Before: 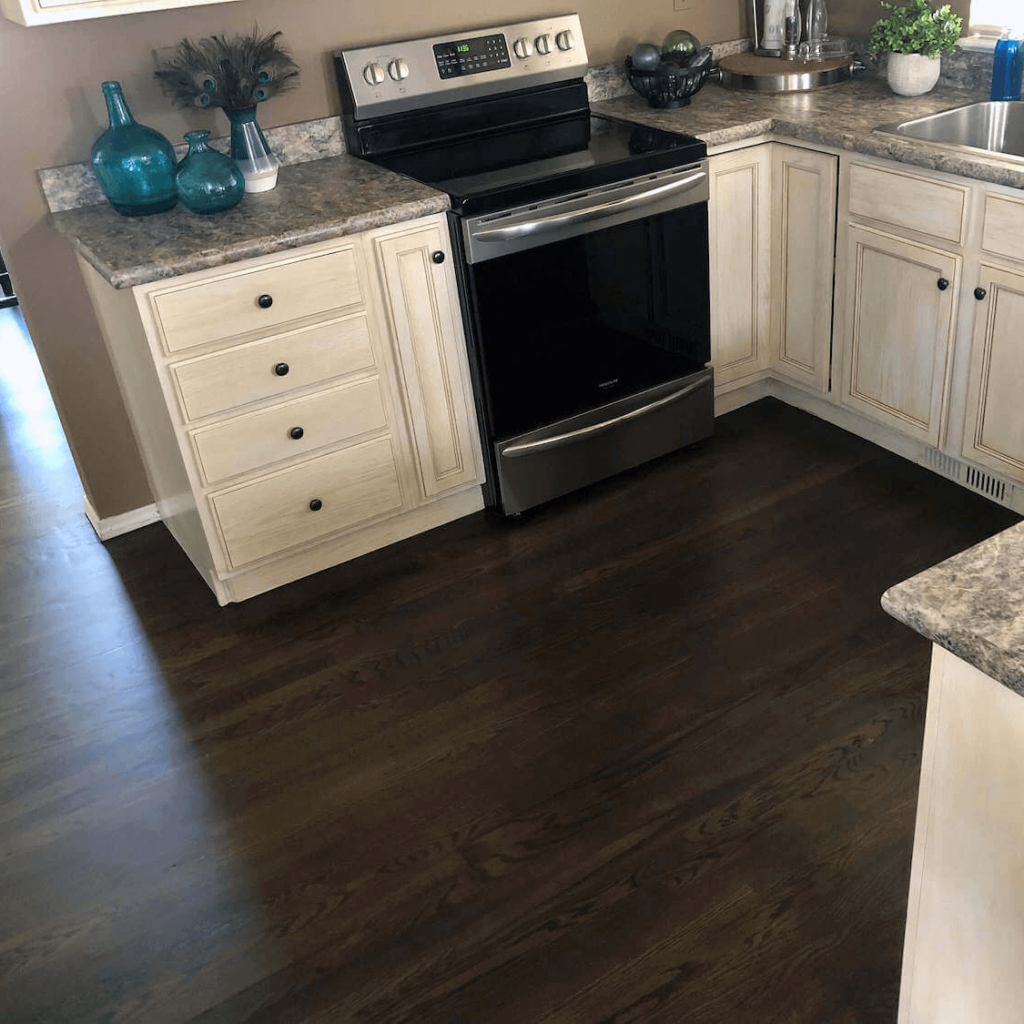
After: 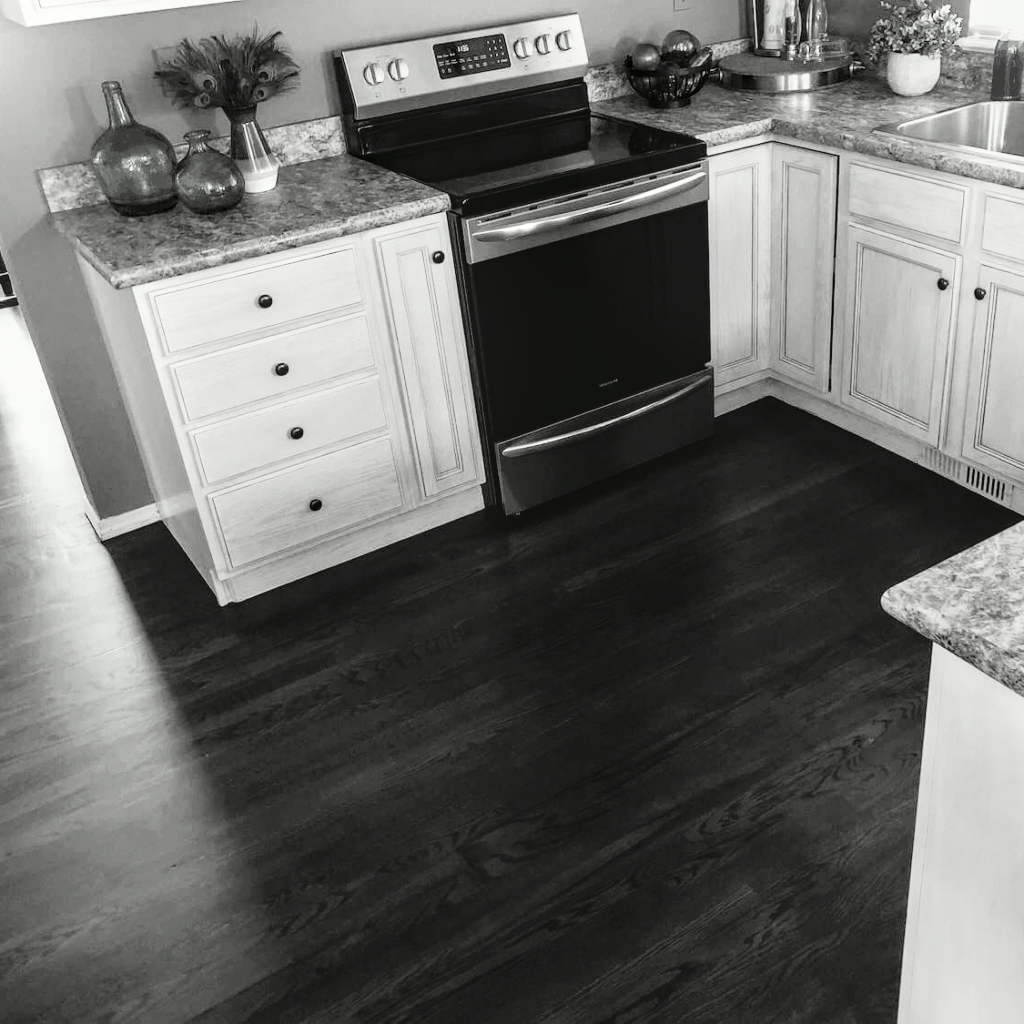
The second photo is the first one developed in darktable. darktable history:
tone curve: curves: ch0 [(0.003, 0.032) (0.037, 0.037) (0.142, 0.117) (0.279, 0.311) (0.405, 0.49) (0.526, 0.651) (0.722, 0.857) (0.875, 0.946) (1, 0.98)]; ch1 [(0, 0) (0.305, 0.325) (0.453, 0.437) (0.482, 0.474) (0.501, 0.498) (0.515, 0.523) (0.559, 0.591) (0.6, 0.643) (0.656, 0.707) (1, 1)]; ch2 [(0, 0) (0.323, 0.277) (0.424, 0.396) (0.479, 0.484) (0.499, 0.502) (0.515, 0.537) (0.573, 0.602) (0.653, 0.675) (0.75, 0.756) (1, 1)], color space Lab, independent channels, preserve colors none
shadows and highlights: shadows -25.83, highlights 48.19, highlights color adjustment 32.22%, soften with gaussian
local contrast: on, module defaults
contrast brightness saturation: saturation -0.996
